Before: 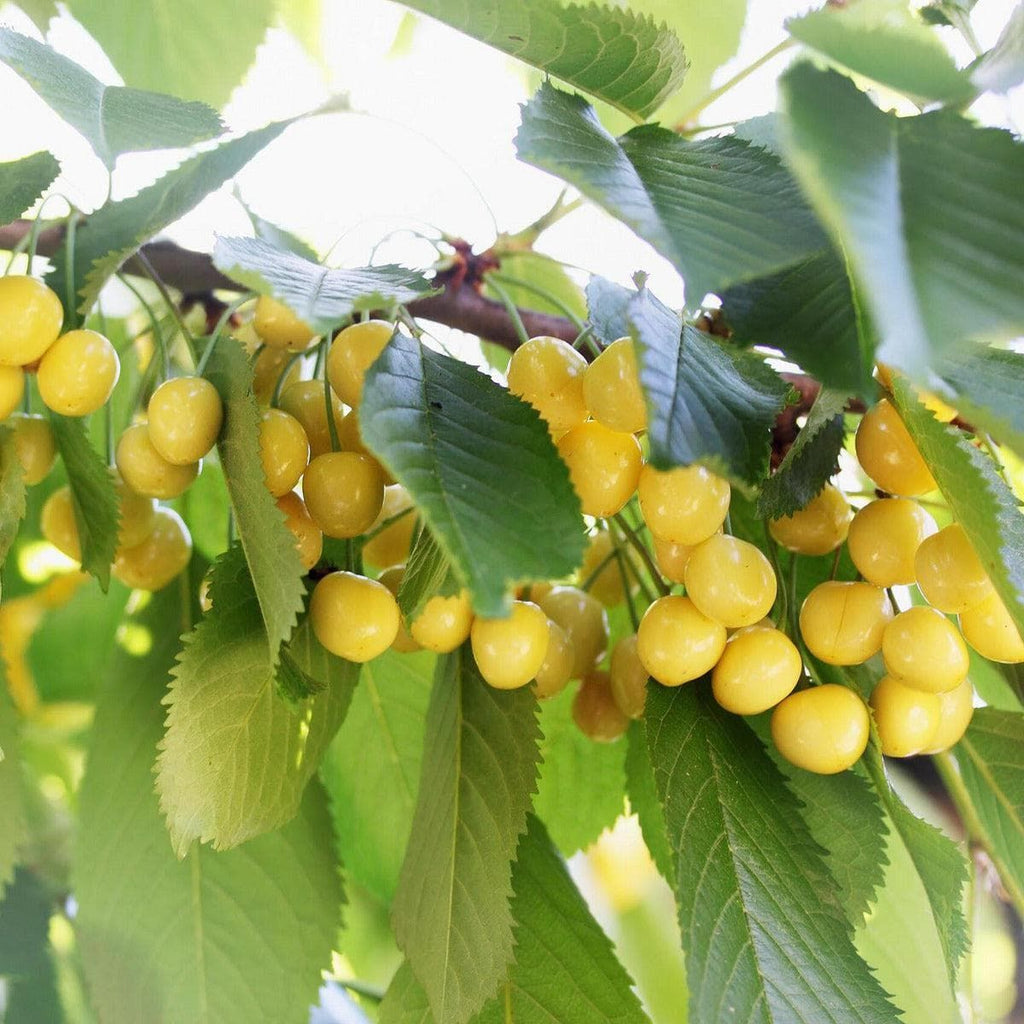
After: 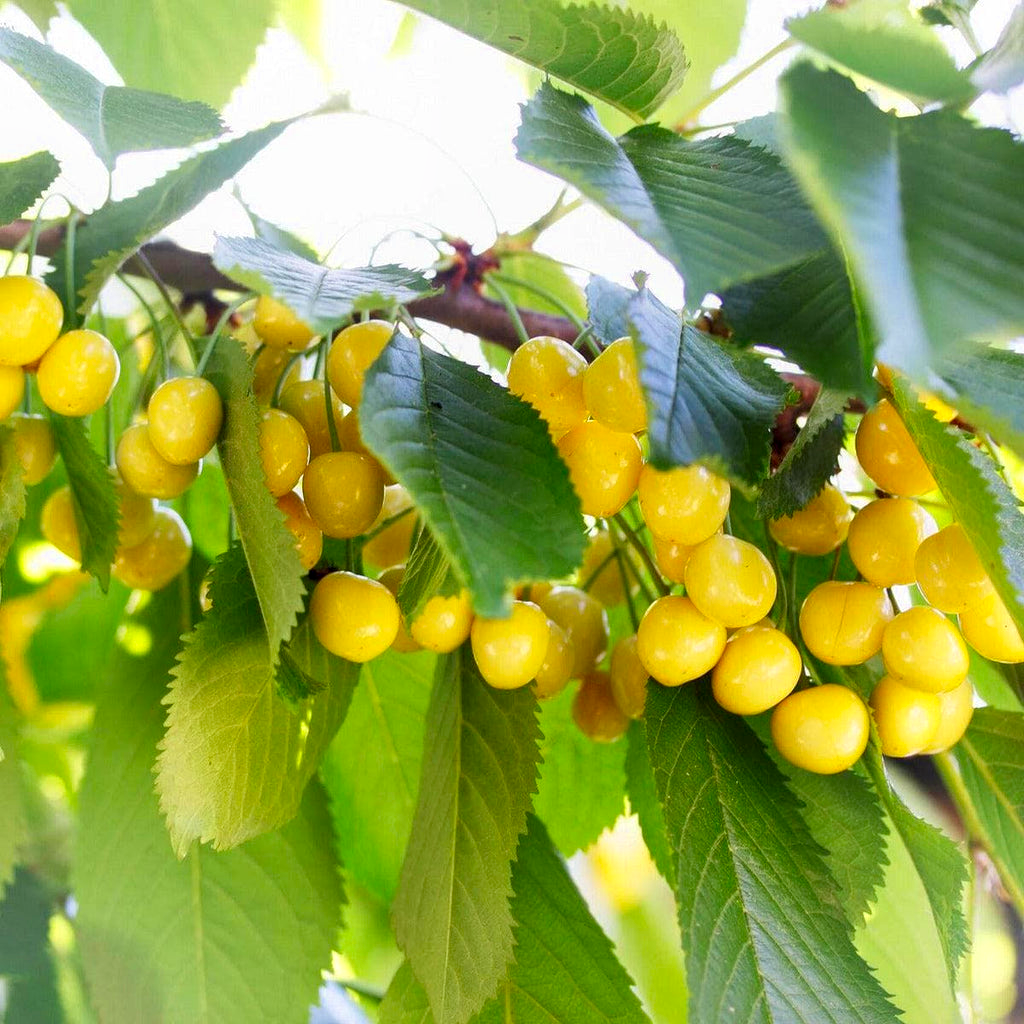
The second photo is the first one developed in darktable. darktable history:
color zones: curves: ch0 [(0, 0.613) (0.01, 0.613) (0.245, 0.448) (0.498, 0.529) (0.642, 0.665) (0.879, 0.777) (0.99, 0.613)]; ch1 [(0, 0) (0.143, 0) (0.286, 0) (0.429, 0) (0.571, 0) (0.714, 0) (0.857, 0)], mix -131.09%
local contrast: highlights 100%, shadows 100%, detail 120%, midtone range 0.2
